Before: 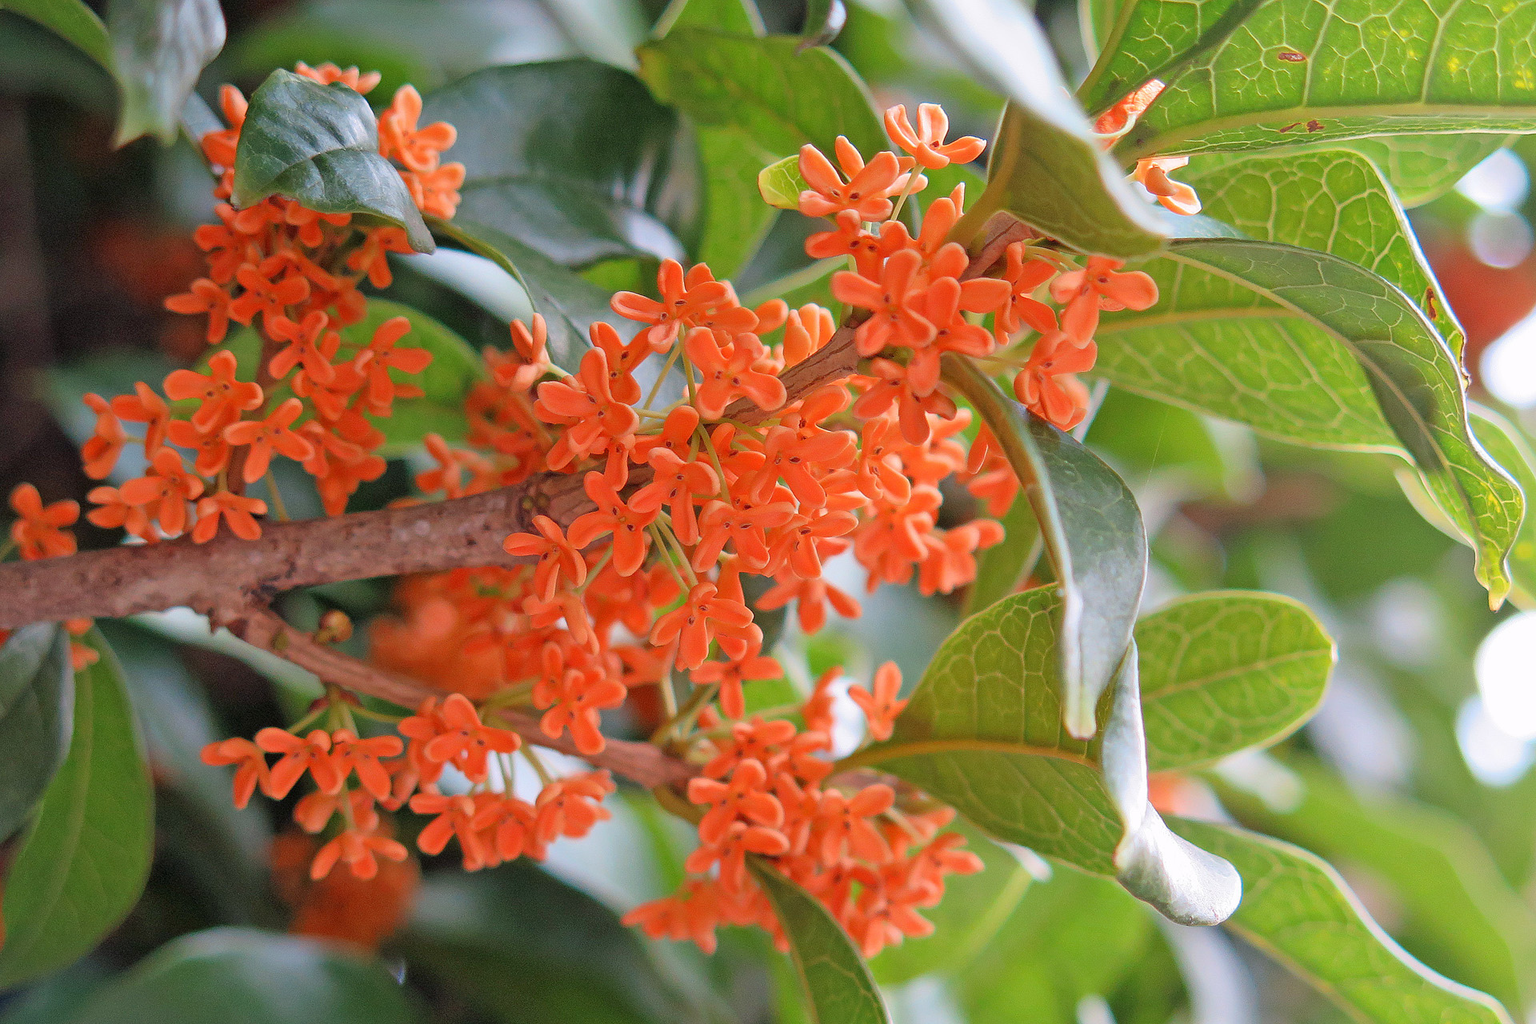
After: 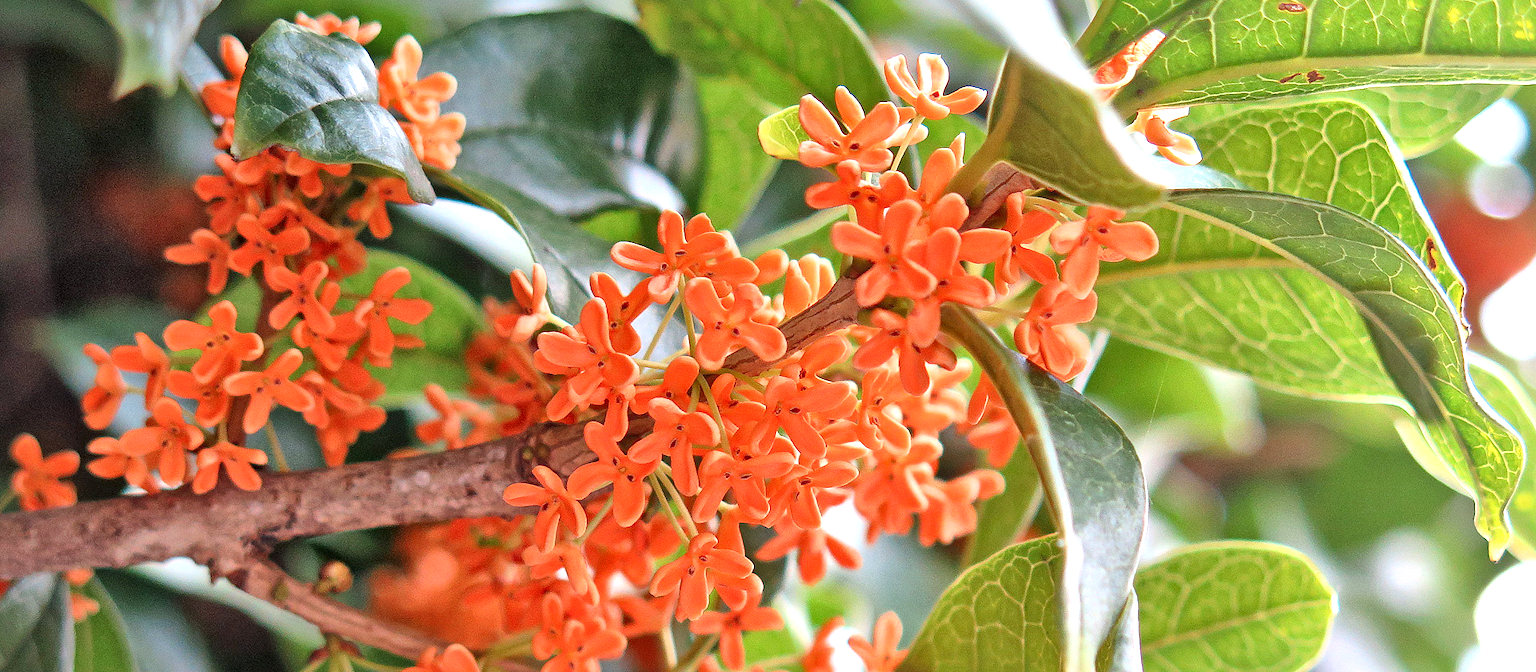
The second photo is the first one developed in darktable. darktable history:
local contrast: mode bilateral grid, contrast 20, coarseness 50, detail 171%, midtone range 0.2
crop and rotate: top 4.848%, bottom 29.503%
exposure: black level correction -0.002, exposure 0.54 EV, compensate highlight preservation false
